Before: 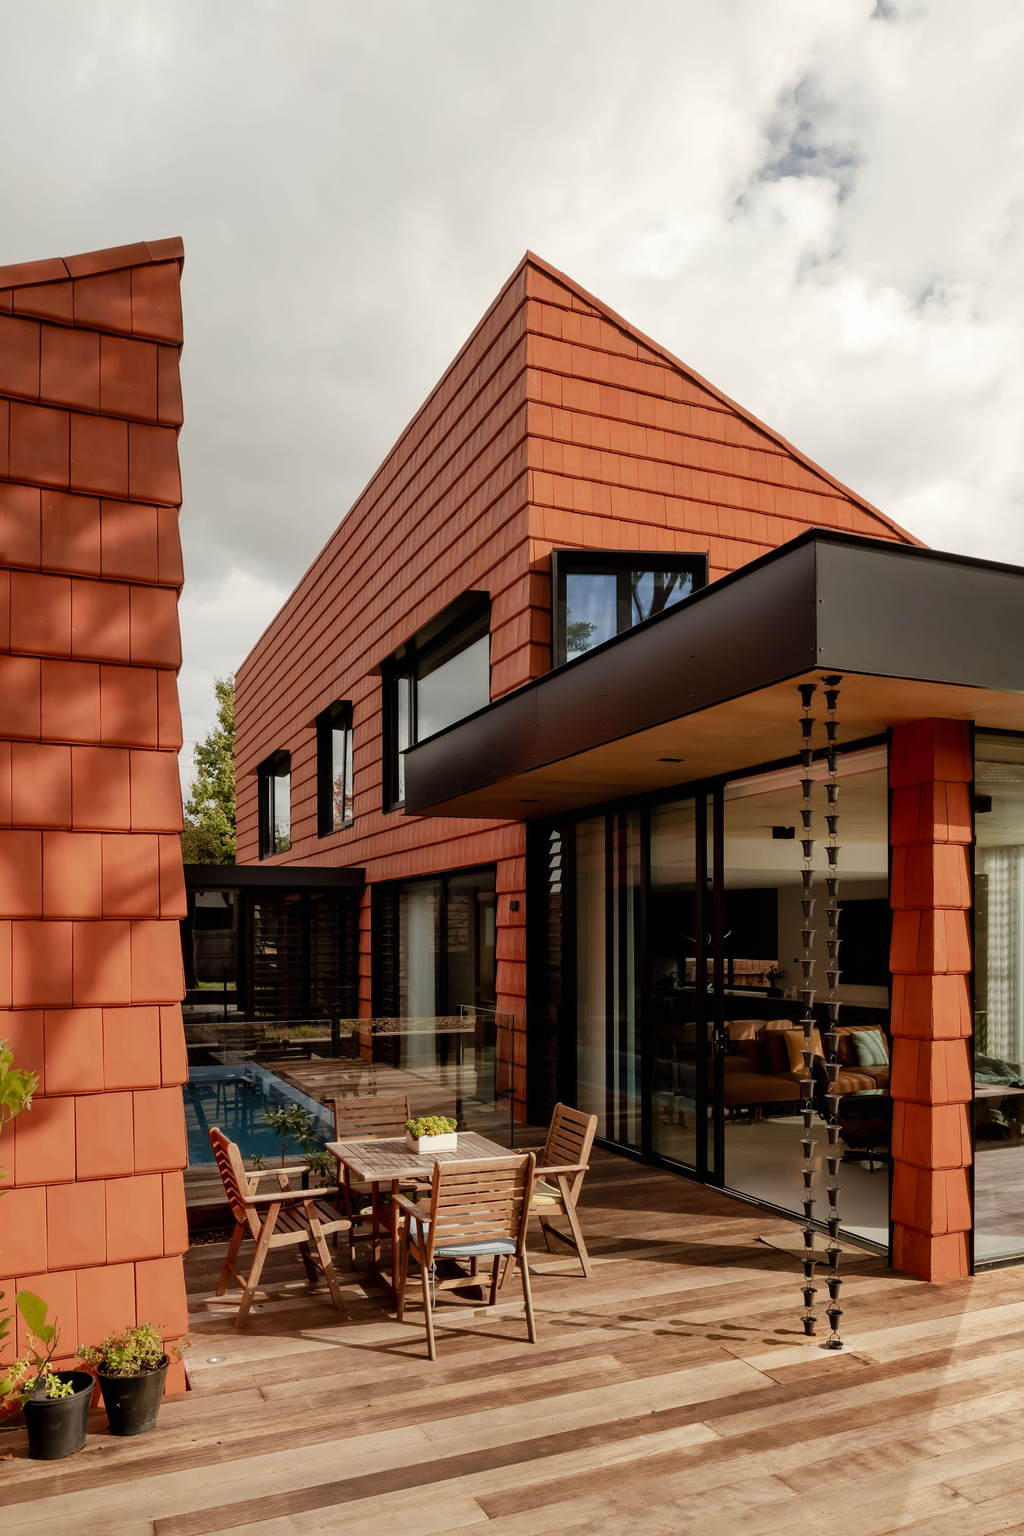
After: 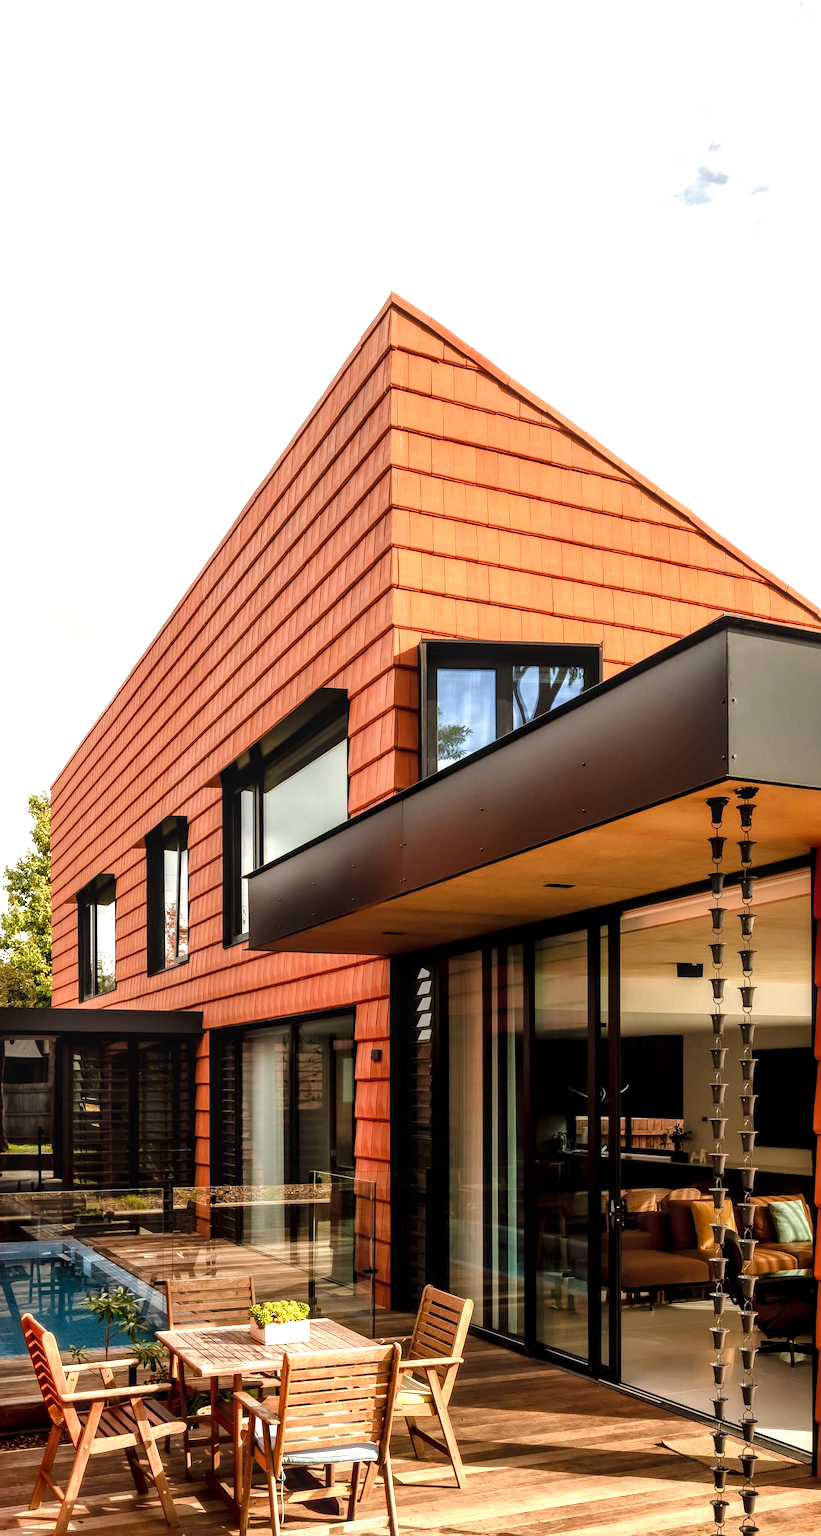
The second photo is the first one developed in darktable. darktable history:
crop: left 18.749%, right 12.368%, bottom 14.145%
local contrast: on, module defaults
color balance rgb: shadows lift › chroma 1.013%, shadows lift › hue 217.17°, perceptual saturation grading › global saturation 0.354%, perceptual saturation grading › mid-tones 11.616%, global vibrance 20%
exposure: exposure 1.241 EV, compensate highlight preservation false
